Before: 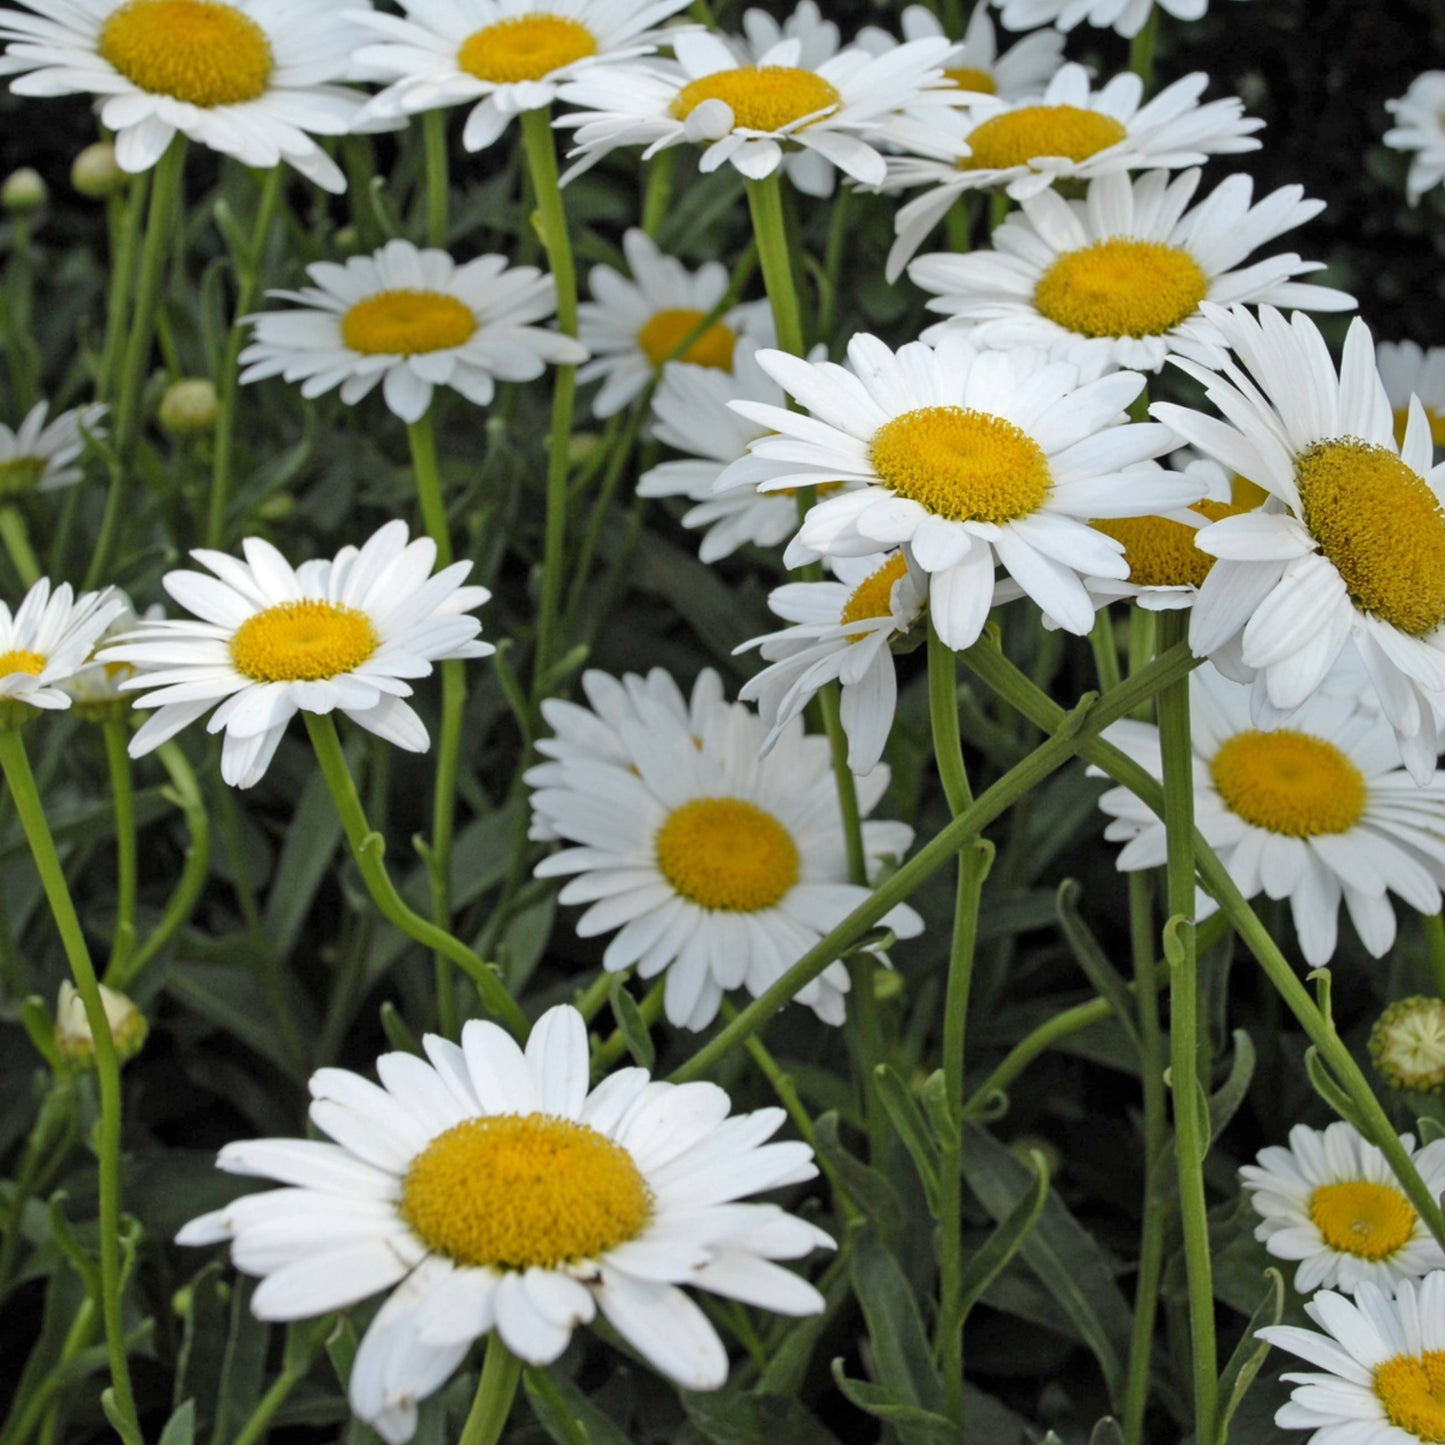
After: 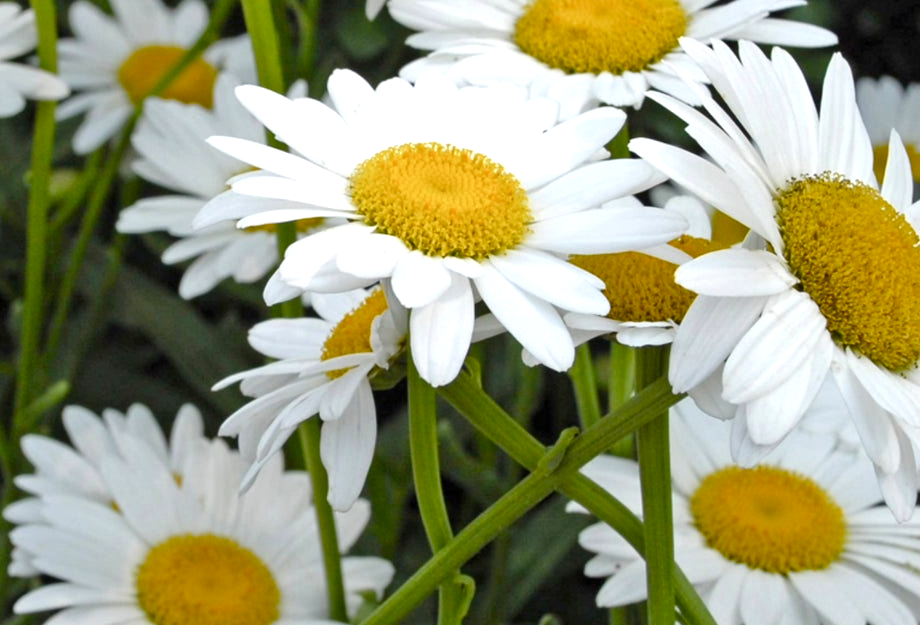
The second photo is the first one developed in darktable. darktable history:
crop: left 36.005%, top 18.293%, right 0.31%, bottom 38.444%
color balance rgb: perceptual saturation grading › global saturation 25%, perceptual saturation grading › highlights -50%, perceptual saturation grading › shadows 30%, perceptual brilliance grading › global brilliance 12%, global vibrance 20%
